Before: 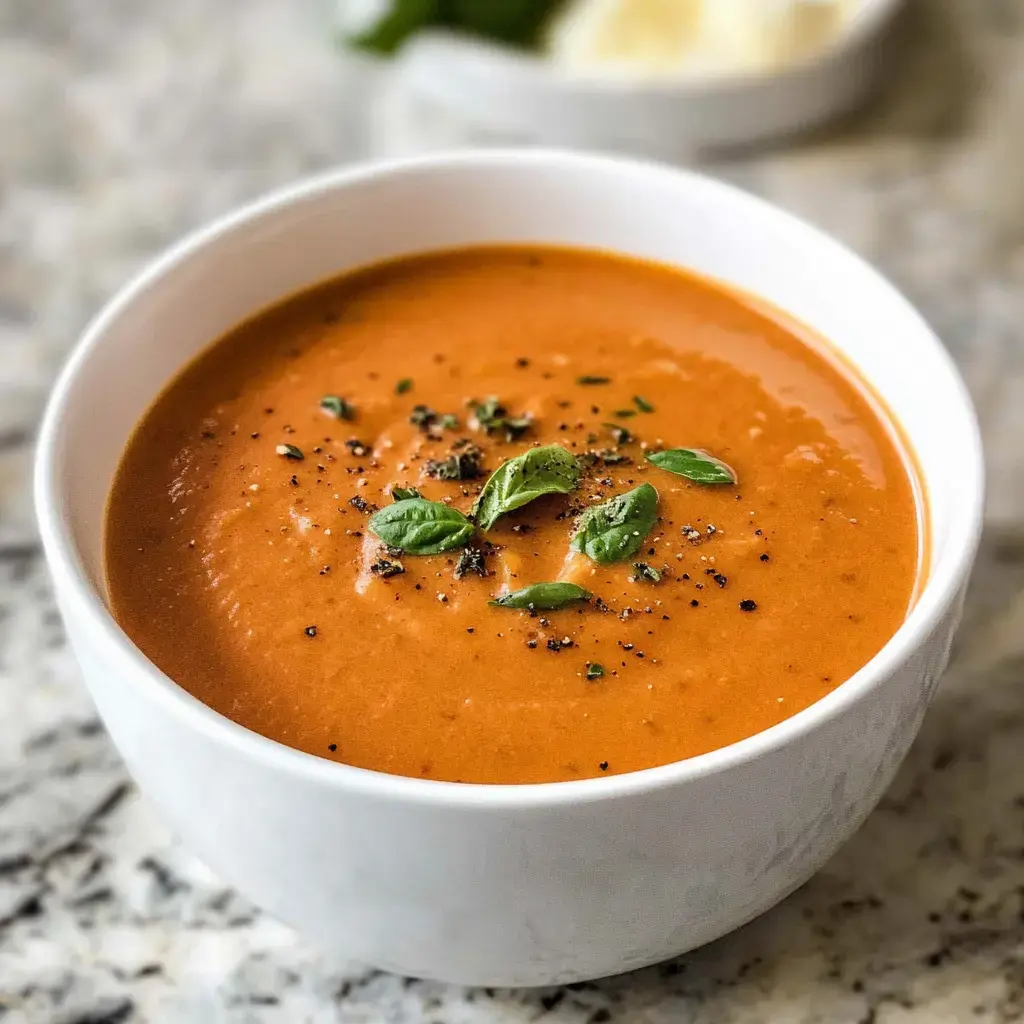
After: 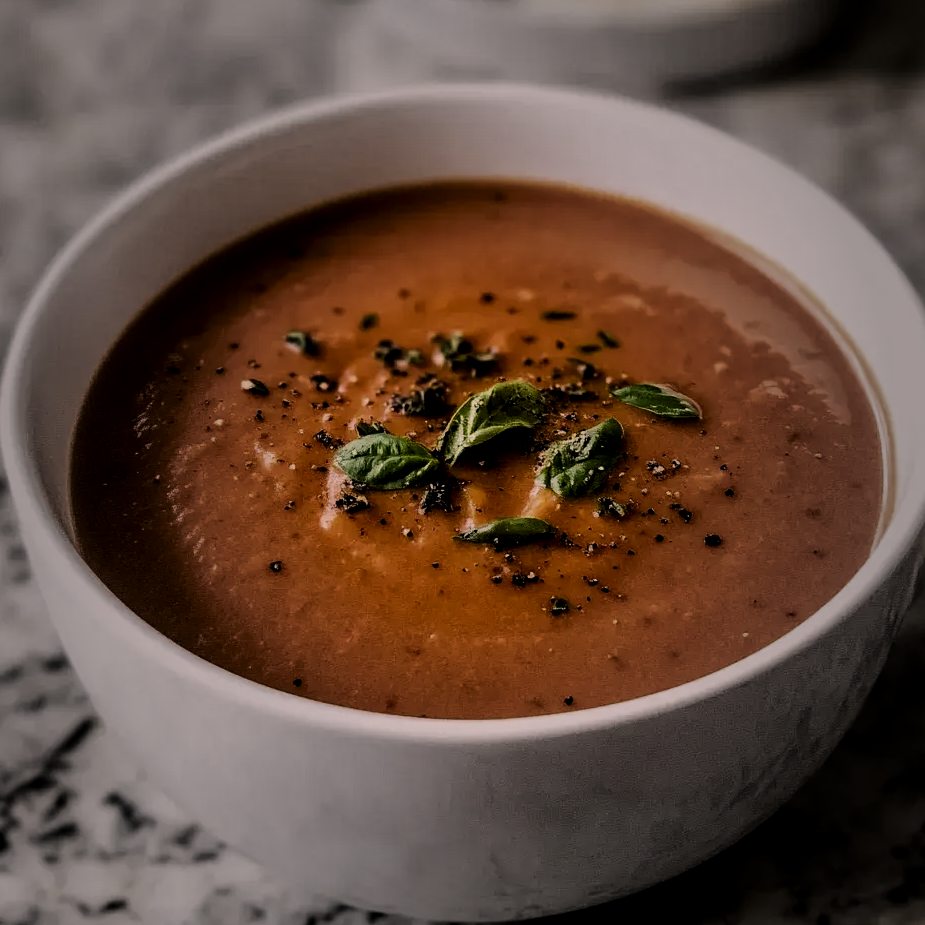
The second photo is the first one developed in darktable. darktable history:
crop: left 3.435%, top 6.379%, right 6.176%, bottom 3.249%
vignetting: fall-off start 34.13%, fall-off radius 64.8%, width/height ratio 0.961
levels: levels [0, 0.618, 1]
contrast brightness saturation: contrast 0.135, brightness -0.24, saturation 0.138
tone equalizer: -8 EV -0.401 EV, -7 EV -0.409 EV, -6 EV -0.362 EV, -5 EV -0.258 EV, -3 EV 0.223 EV, -2 EV 0.322 EV, -1 EV 0.401 EV, +0 EV 0.408 EV
color correction: highlights a* 12.39, highlights b* 5.41
local contrast: highlights 104%, shadows 101%, detail 120%, midtone range 0.2
filmic rgb: black relative exposure -7.65 EV, white relative exposure 4.56 EV, hardness 3.61, contrast 1.054
